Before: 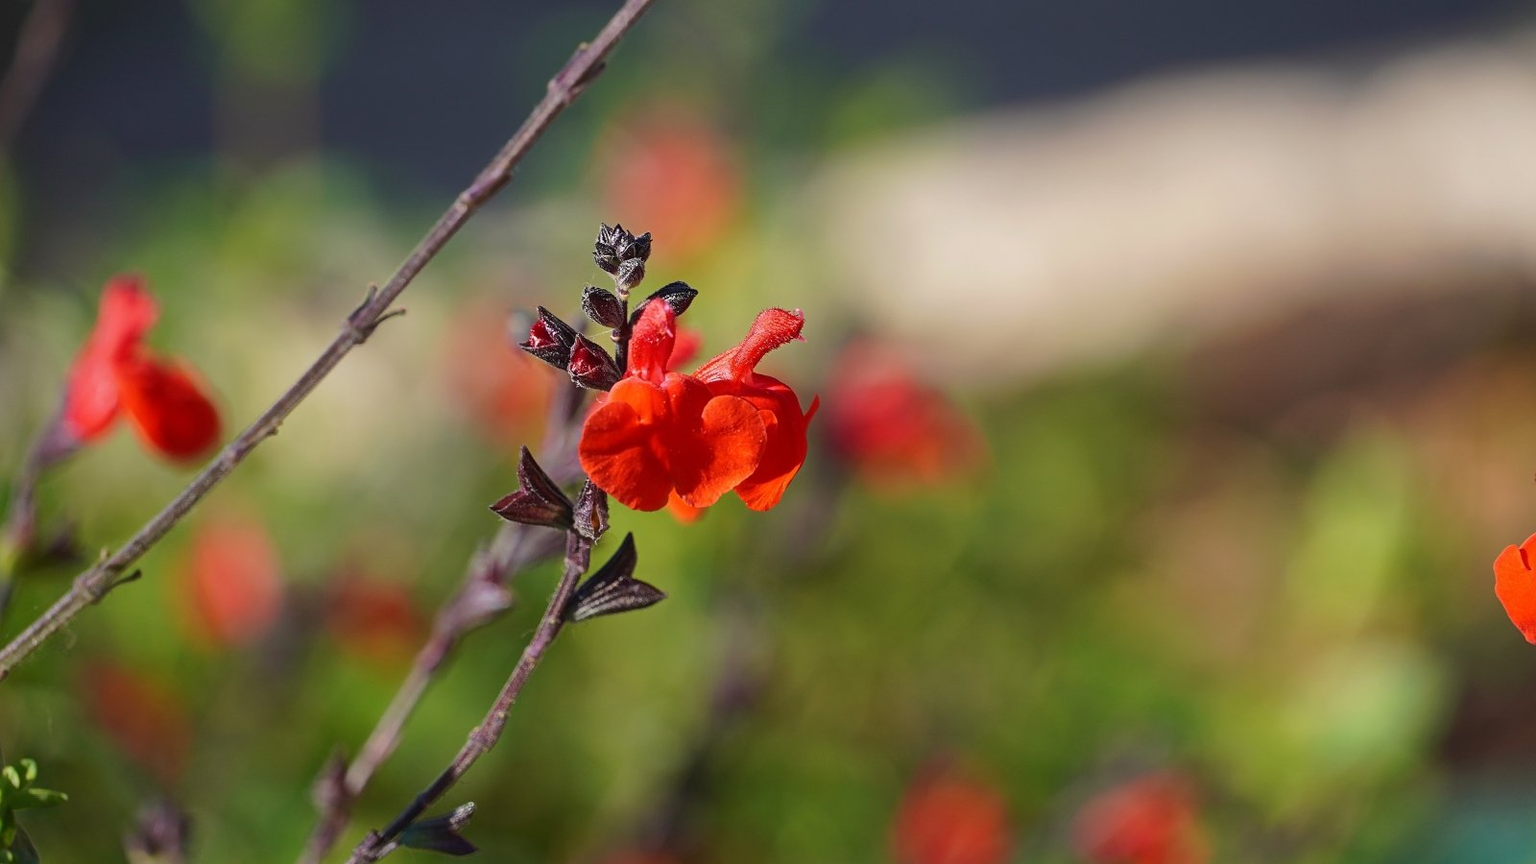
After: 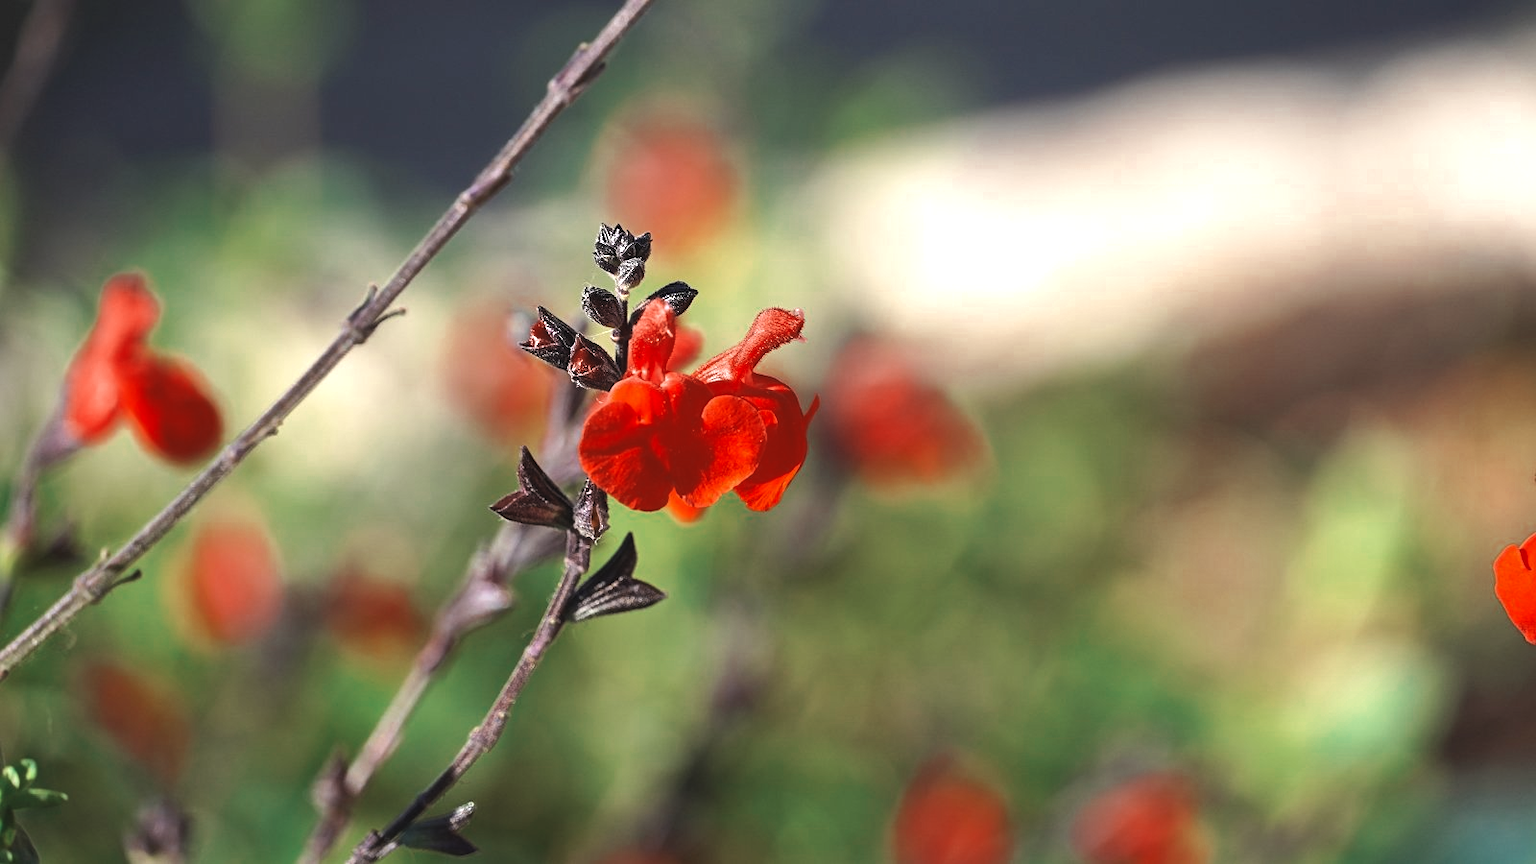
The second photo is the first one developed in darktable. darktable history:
exposure: black level correction -0.005, exposure 0.622 EV, compensate highlight preservation false
color zones: curves: ch0 [(0, 0.5) (0.125, 0.4) (0.25, 0.5) (0.375, 0.4) (0.5, 0.4) (0.625, 0.35) (0.75, 0.35) (0.875, 0.5)]; ch1 [(0, 0.35) (0.125, 0.45) (0.25, 0.35) (0.375, 0.35) (0.5, 0.35) (0.625, 0.35) (0.75, 0.45) (0.875, 0.35)]; ch2 [(0, 0.6) (0.125, 0.5) (0.25, 0.5) (0.375, 0.6) (0.5, 0.6) (0.625, 0.5) (0.75, 0.5) (0.875, 0.5)]
levels: levels [0.052, 0.496, 0.908]
